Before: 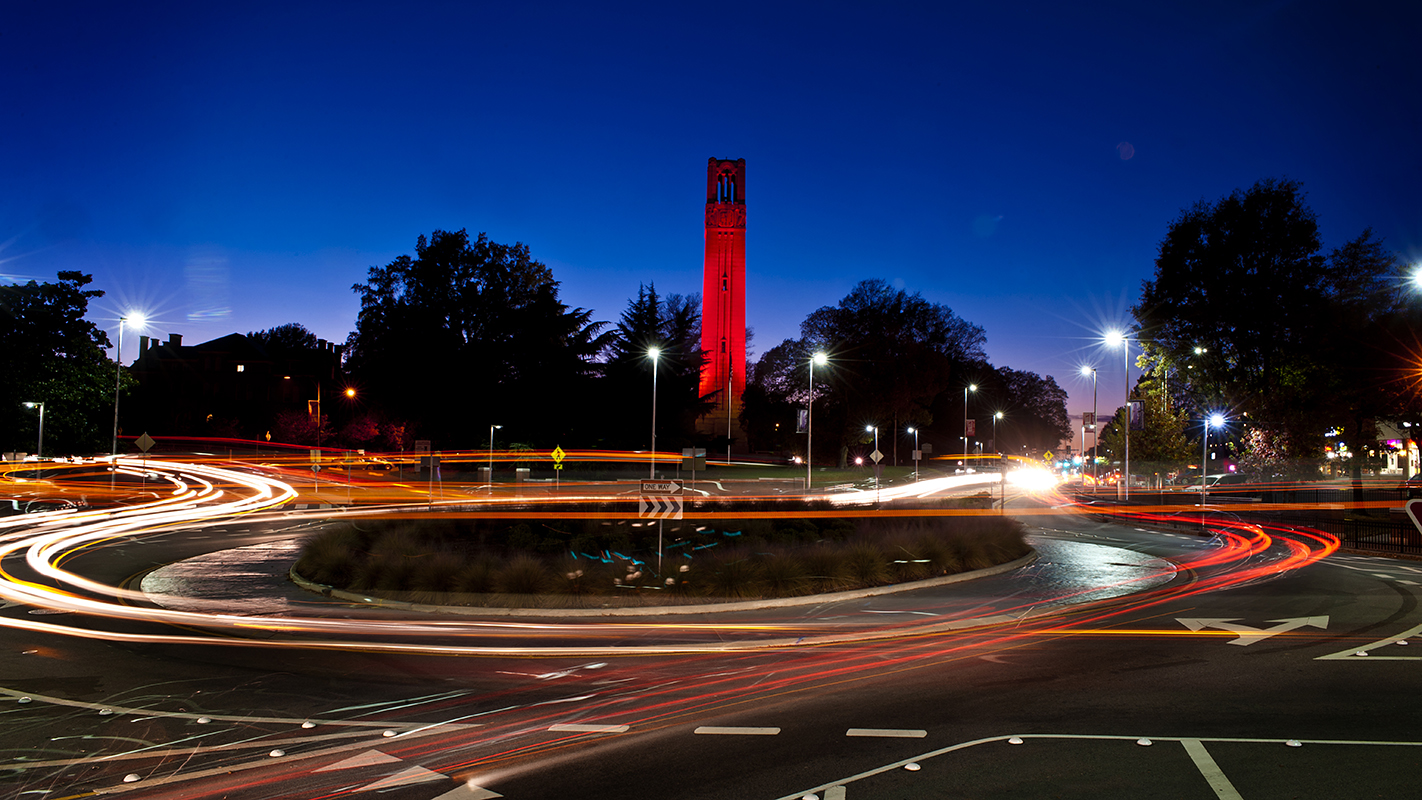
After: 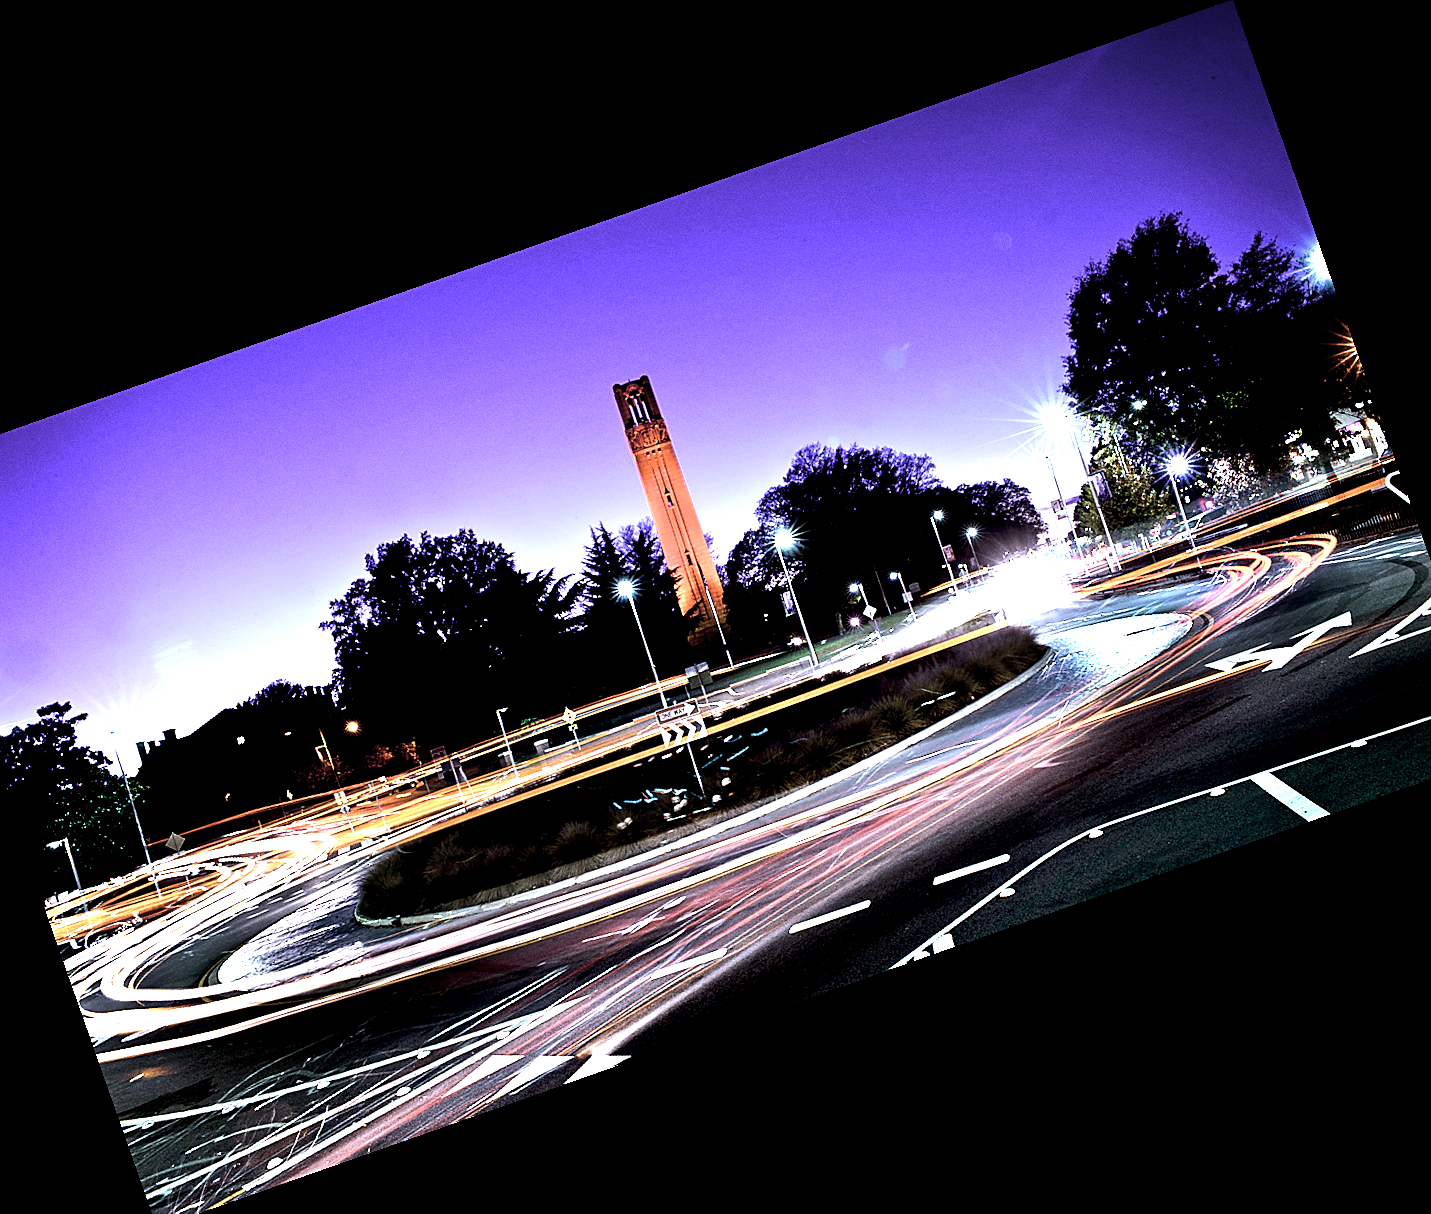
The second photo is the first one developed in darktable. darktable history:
tone equalizer: -8 EV -0.75 EV, -7 EV -0.7 EV, -6 EV -0.6 EV, -5 EV -0.4 EV, -3 EV 0.4 EV, -2 EV 0.6 EV, -1 EV 0.7 EV, +0 EV 0.75 EV, edges refinement/feathering 500, mask exposure compensation -1.57 EV, preserve details no
grain: coarseness 0.09 ISO
exposure: black level correction 0.005, exposure 2.084 EV, compensate highlight preservation false
color correction: saturation 0.5
sharpen: on, module defaults
white balance: red 0.766, blue 1.537
color balance rgb: linear chroma grading › global chroma 3.45%, perceptual saturation grading › global saturation 11.24%, perceptual brilliance grading › global brilliance 3.04%, global vibrance 2.8%
crop and rotate: angle 19.43°, left 6.812%, right 4.125%, bottom 1.087%
